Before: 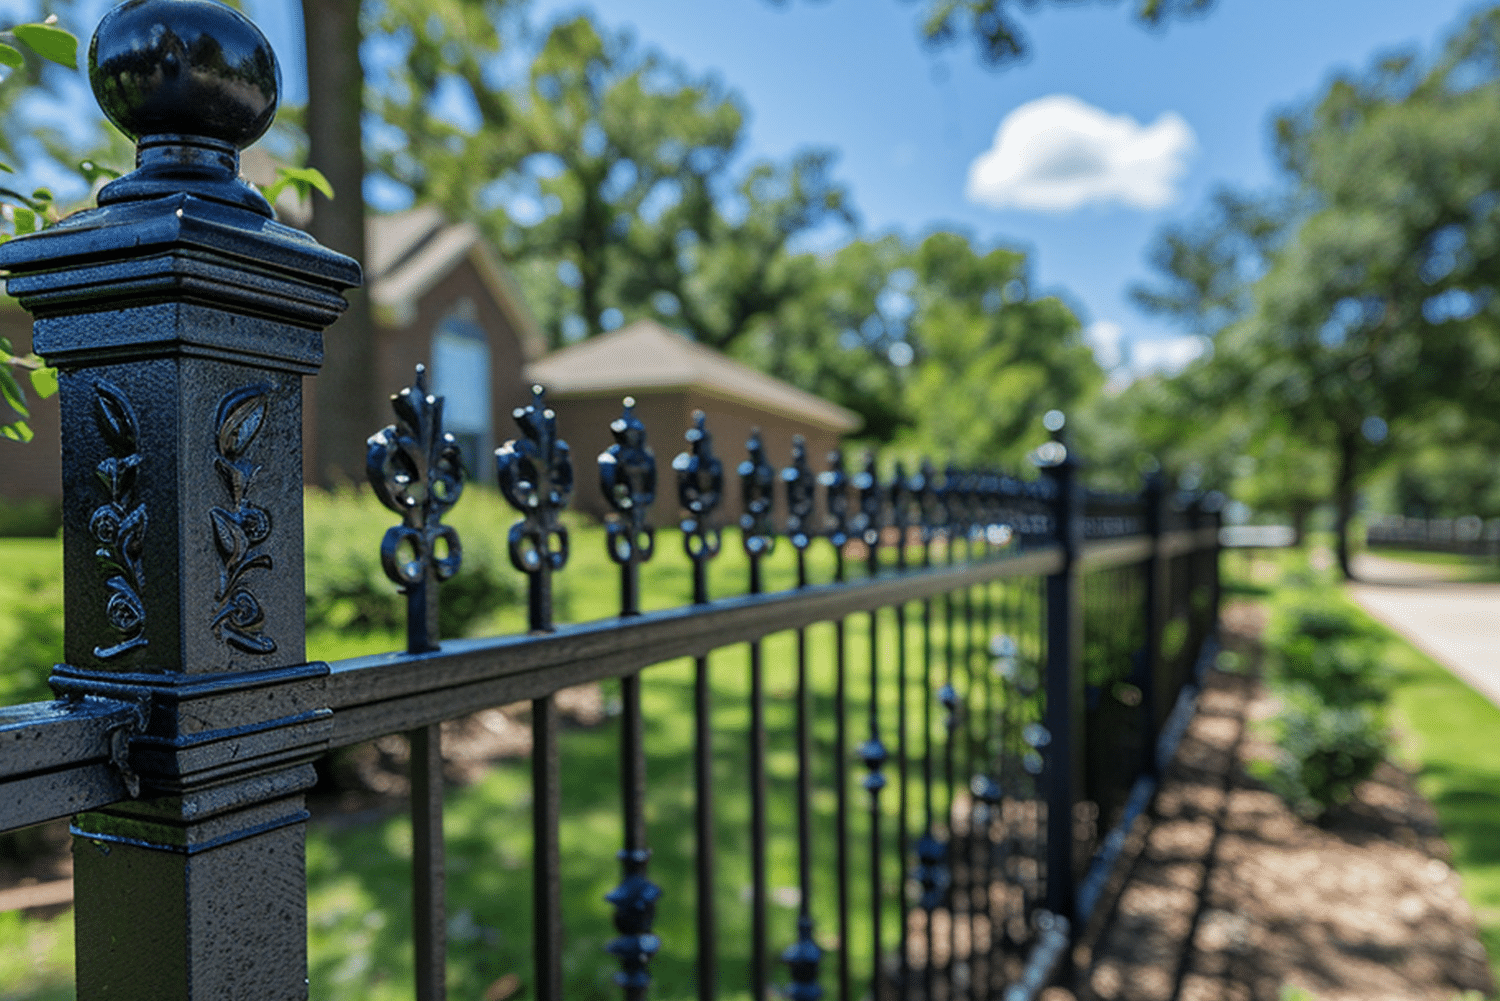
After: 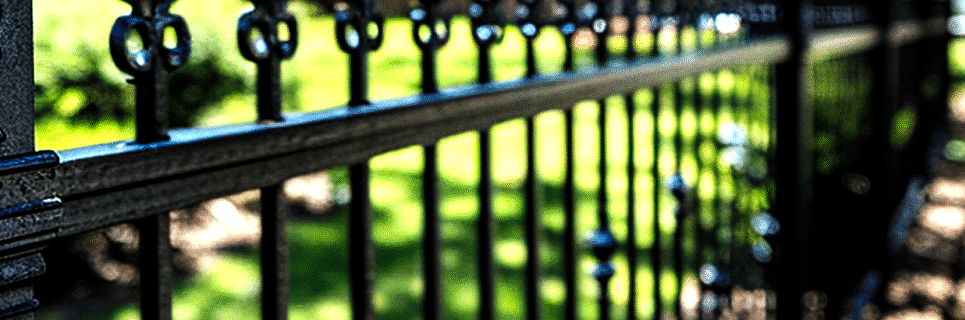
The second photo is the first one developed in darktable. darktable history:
base curve: curves: ch0 [(0, 0) (0.036, 0.025) (0.121, 0.166) (0.206, 0.329) (0.605, 0.79) (1, 1)], preserve colors none
levels: levels [0.044, 0.475, 0.791]
crop: left 18.091%, top 51.13%, right 17.525%, bottom 16.85%
sharpen: amount 0.2
